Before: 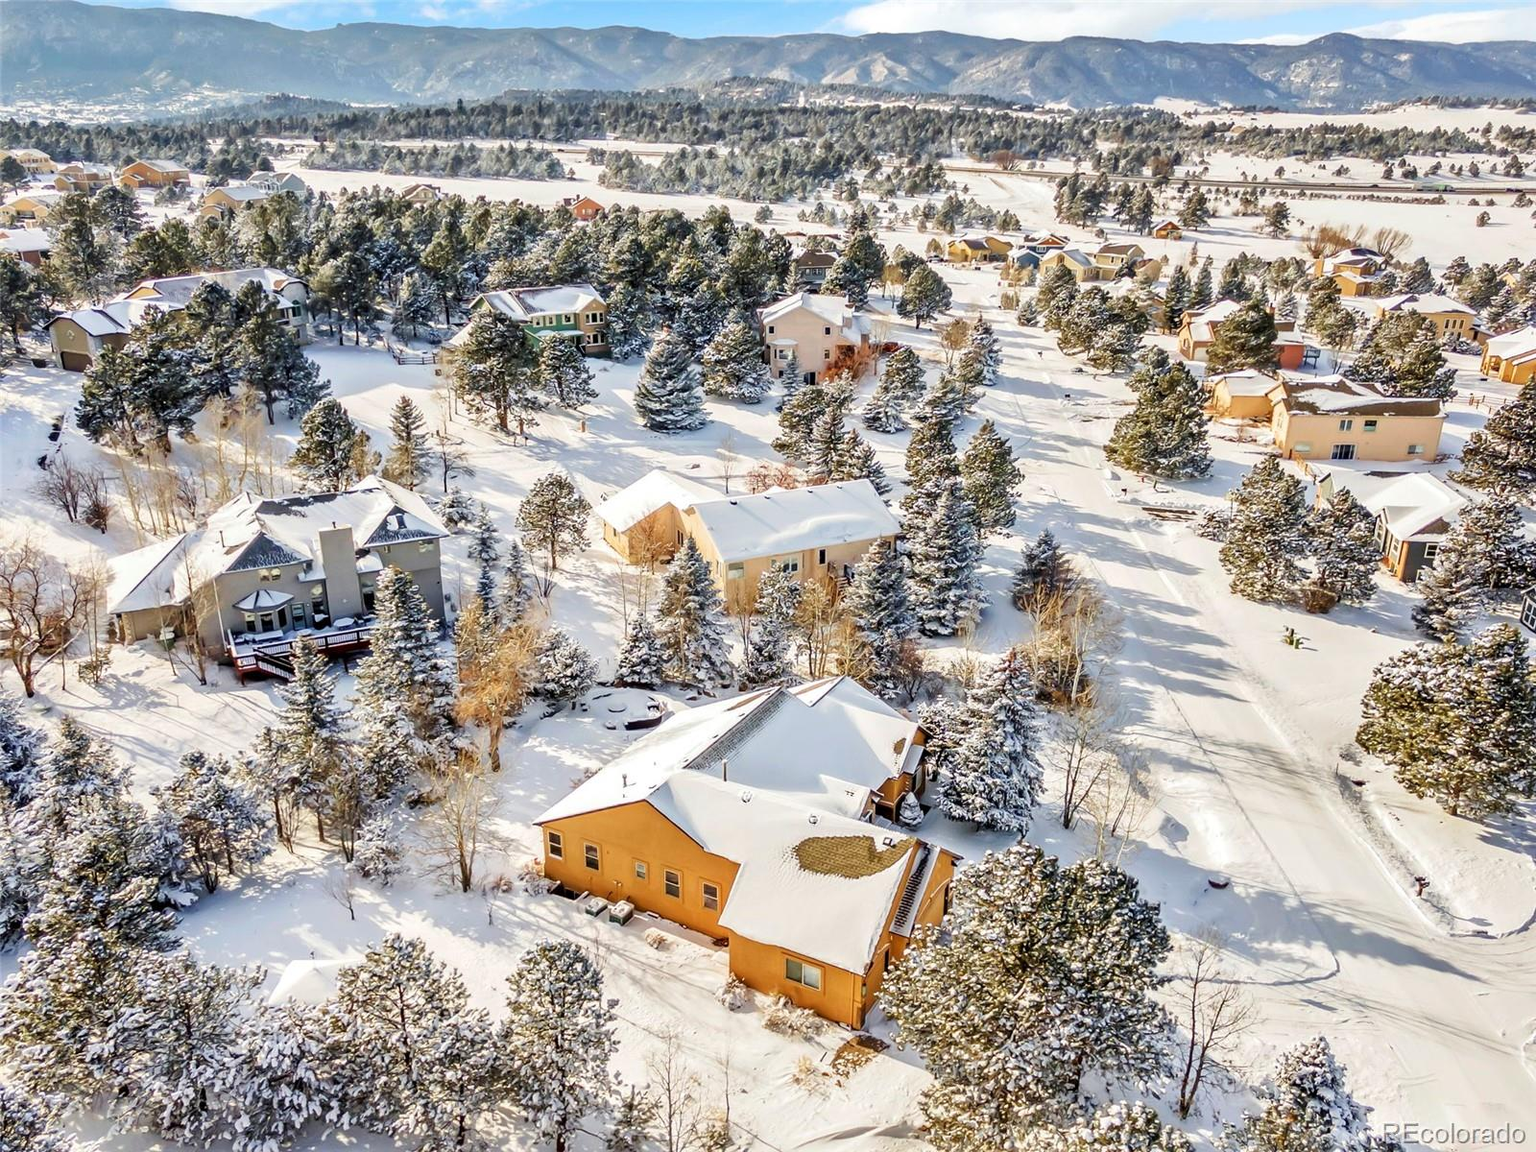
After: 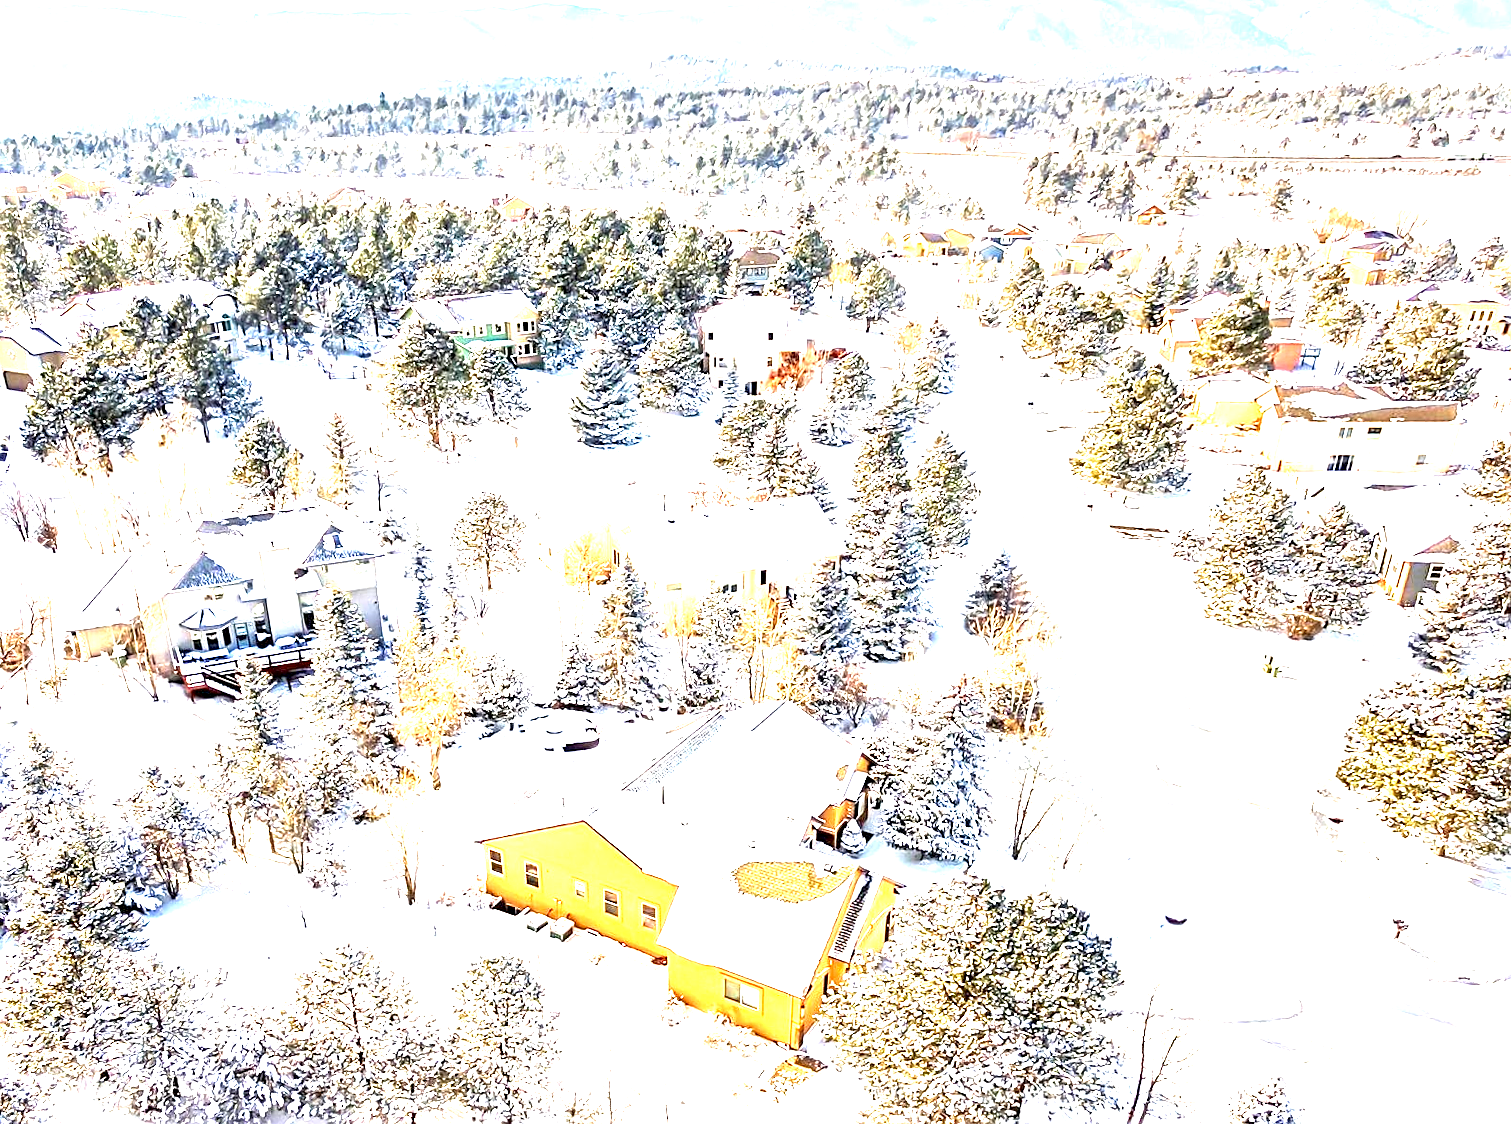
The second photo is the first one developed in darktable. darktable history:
exposure: black level correction 0.001, exposure 2.607 EV, compensate exposure bias true, compensate highlight preservation false
rotate and perspective: rotation 0.062°, lens shift (vertical) 0.115, lens shift (horizontal) -0.133, crop left 0.047, crop right 0.94, crop top 0.061, crop bottom 0.94
sharpen: on, module defaults
